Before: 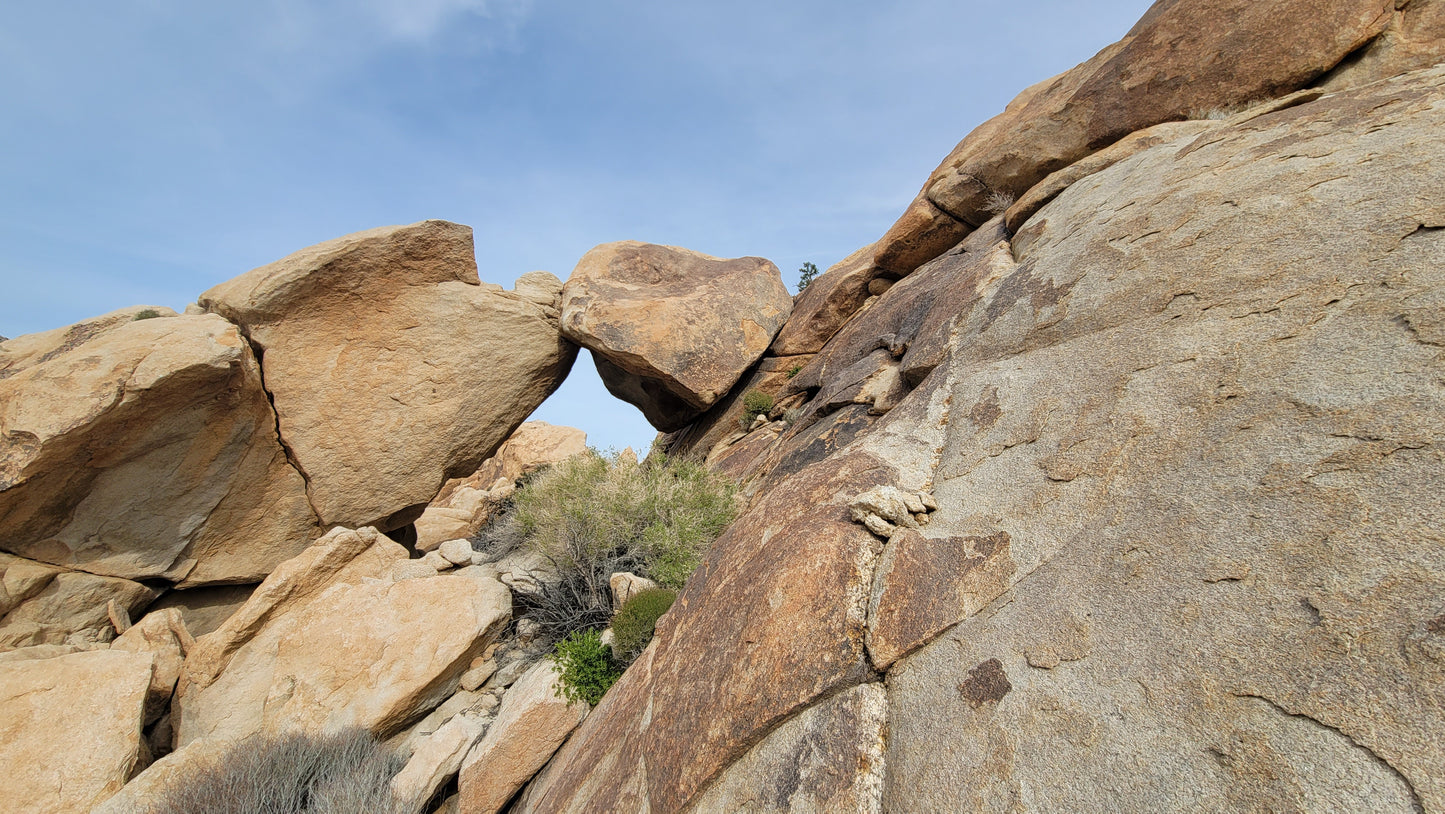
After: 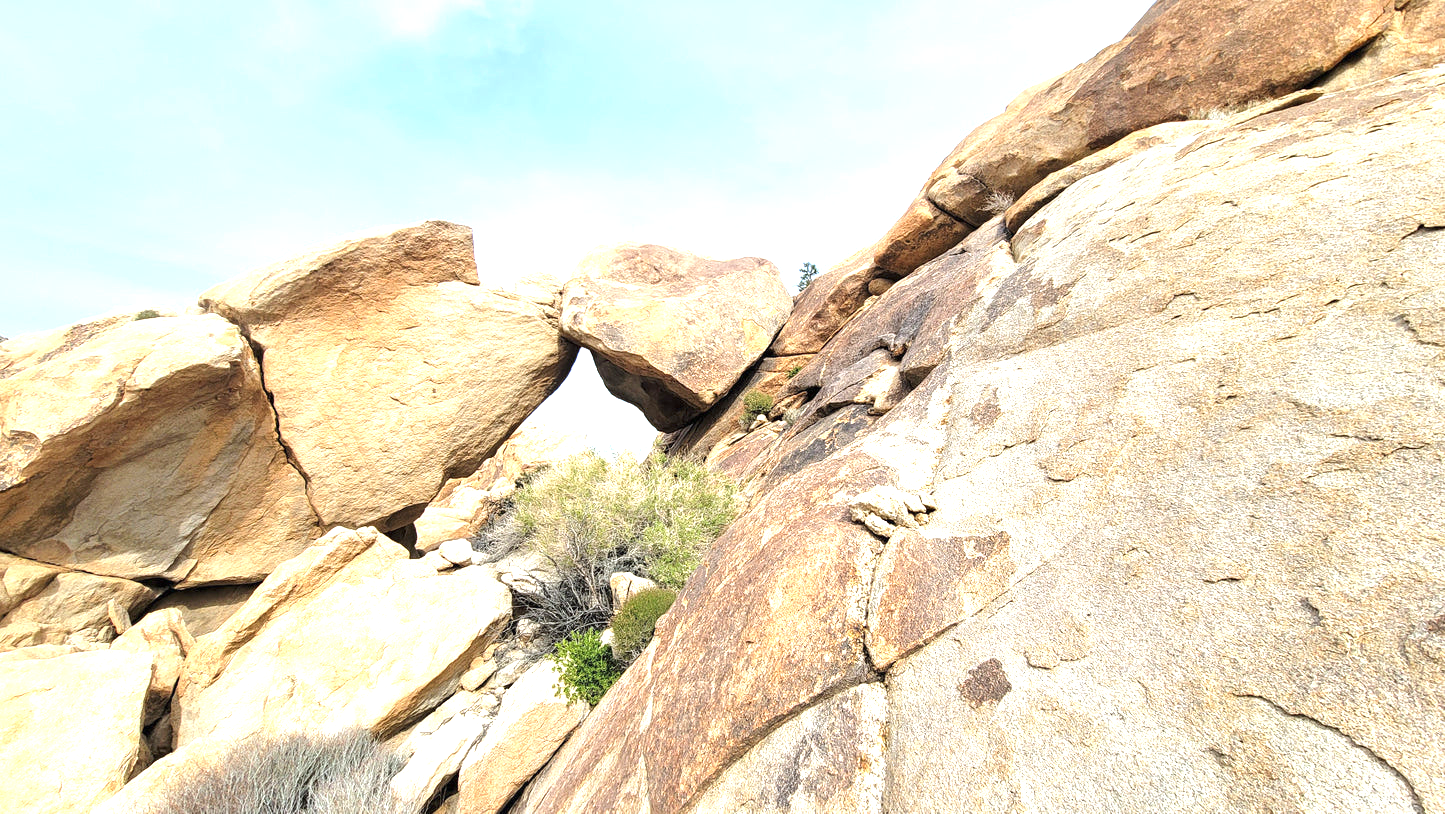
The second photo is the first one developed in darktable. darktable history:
exposure: black level correction 0, exposure 1.45 EV, compensate exposure bias true, compensate highlight preservation false
white balance: red 0.988, blue 1.017
